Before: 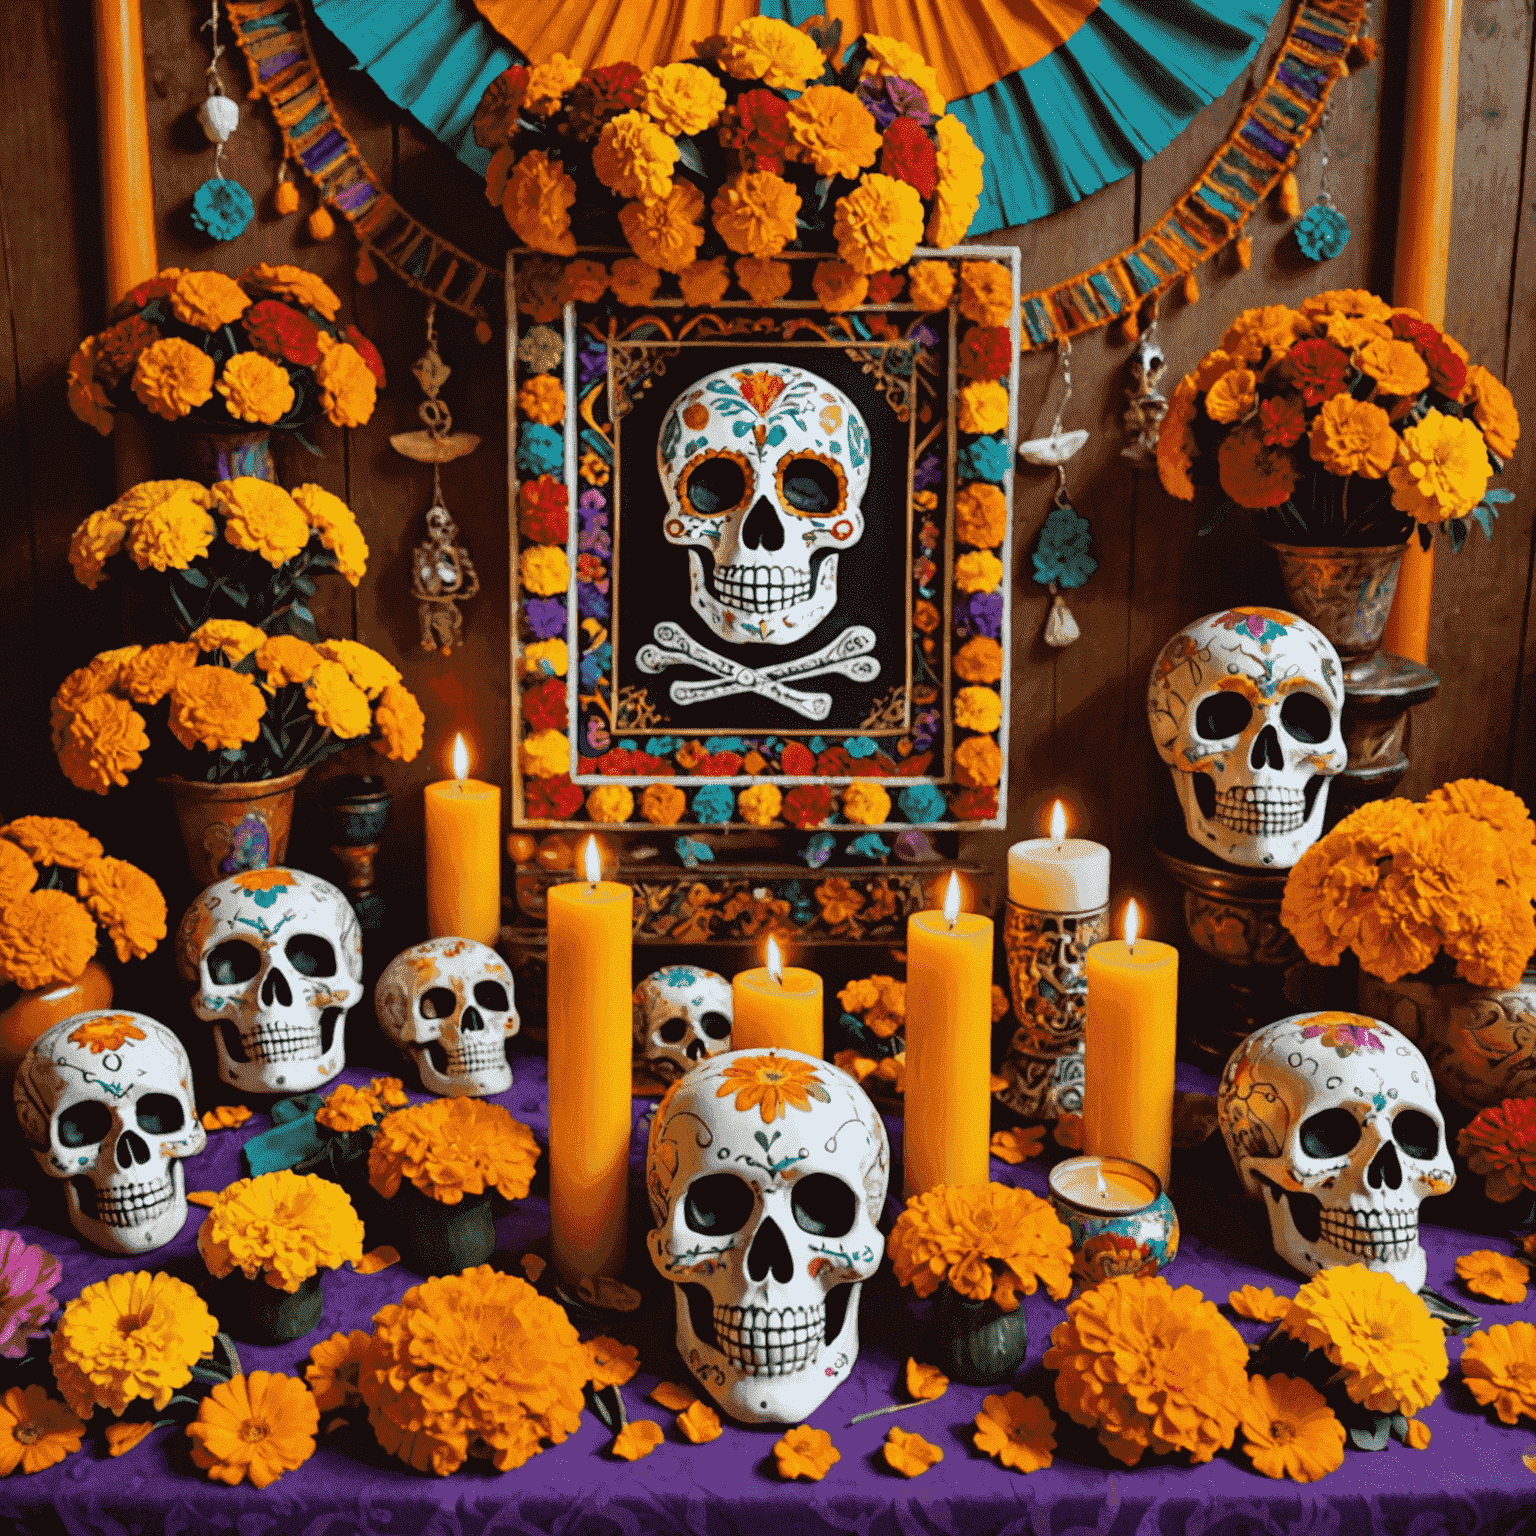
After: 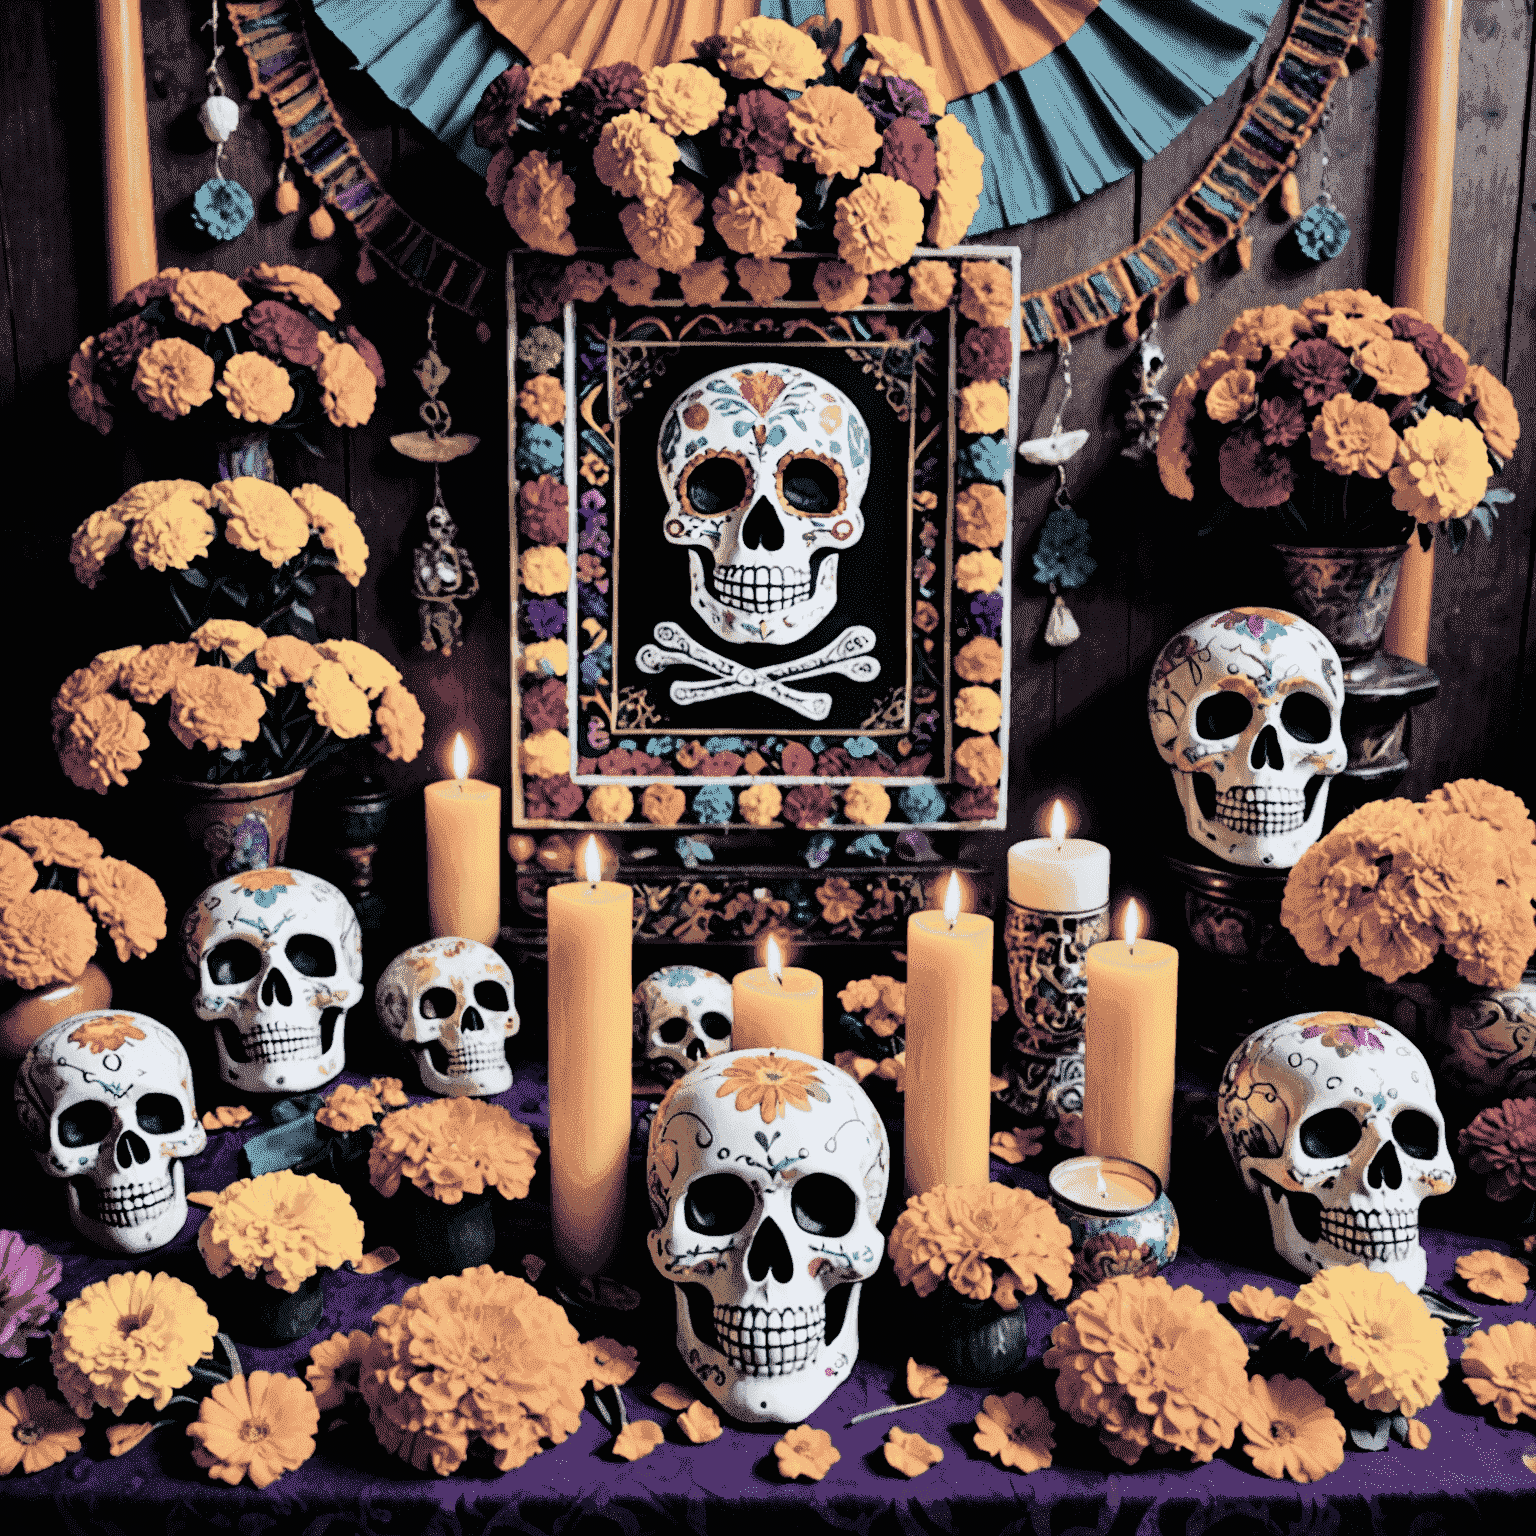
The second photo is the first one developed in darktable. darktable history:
color balance rgb: shadows lift › luminance -41.13%, shadows lift › chroma 14.13%, shadows lift › hue 260°, power › luminance -3.76%, power › chroma 0.56%, power › hue 40.37°, highlights gain › luminance 16.81%, highlights gain › chroma 2.94%, highlights gain › hue 260°, global offset › luminance -0.29%, global offset › chroma 0.31%, global offset › hue 260°, perceptual saturation grading › global saturation 20%, perceptual saturation grading › highlights -13.92%, perceptual saturation grading › shadows 50%
filmic rgb: black relative exposure -5 EV, white relative exposure 3.5 EV, hardness 3.19, contrast 1.3, highlights saturation mix -50%
contrast brightness saturation: brightness 0.18, saturation -0.5
